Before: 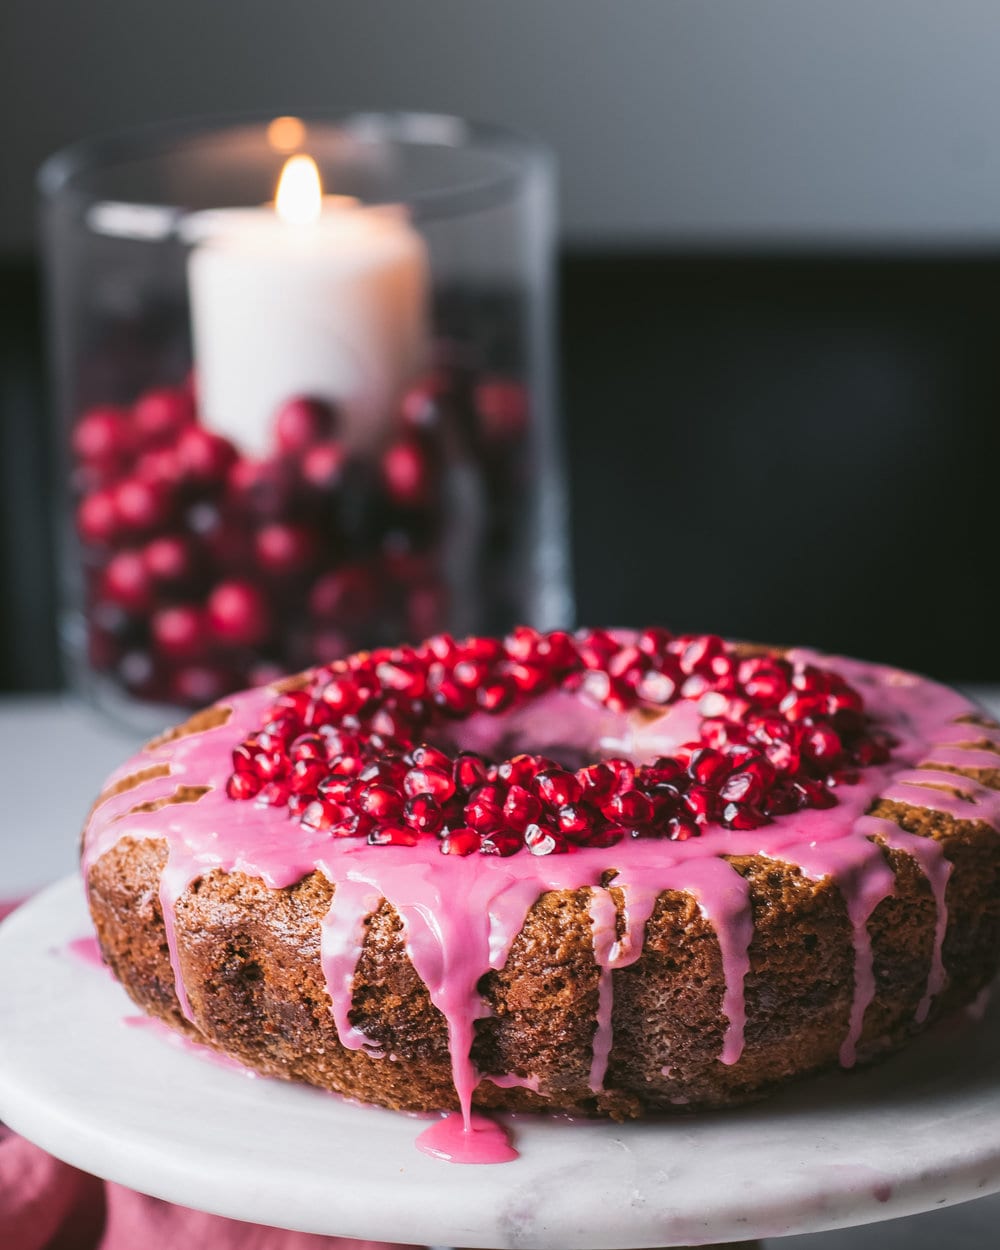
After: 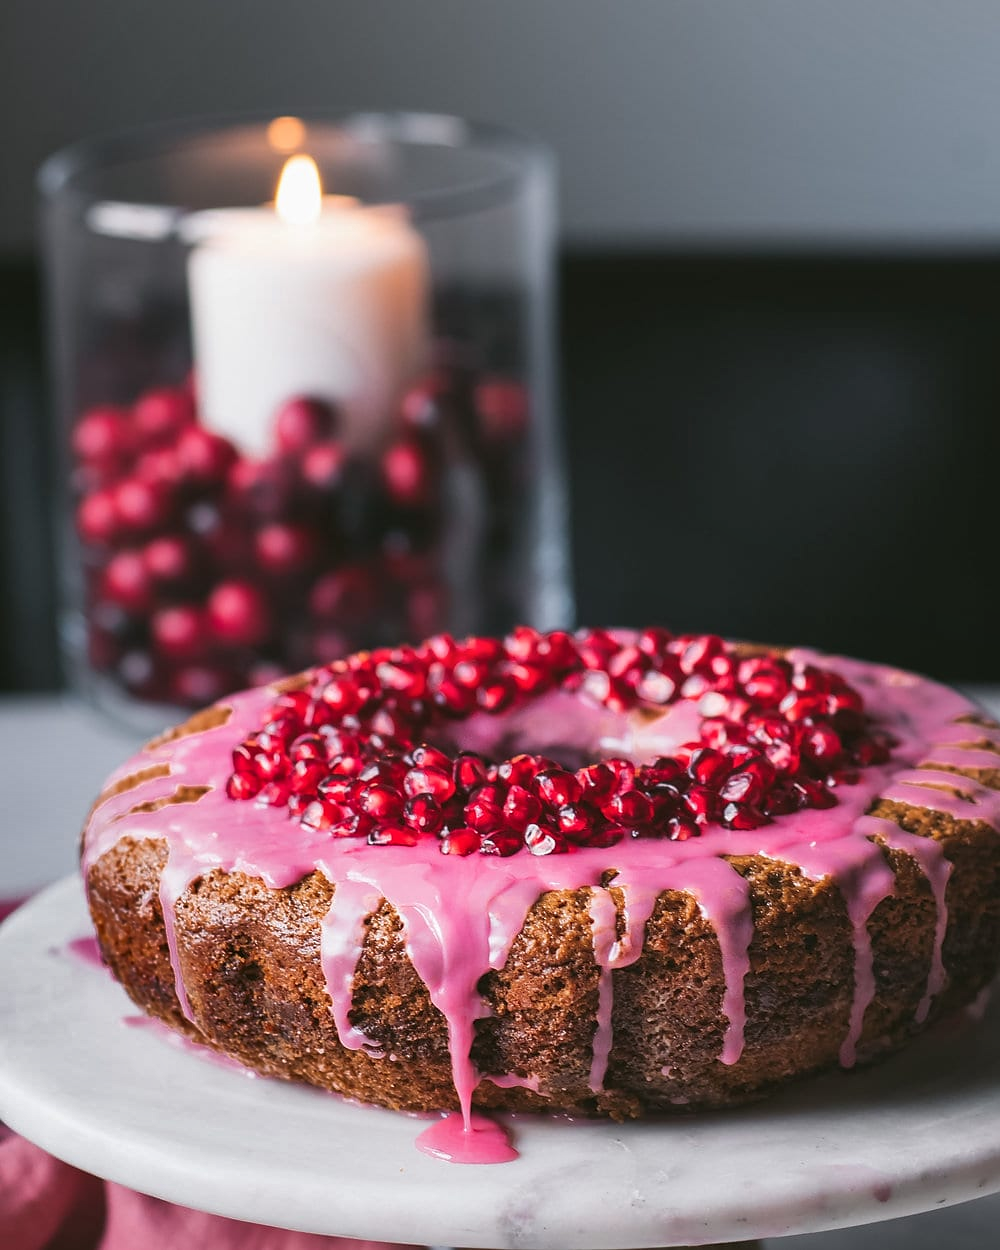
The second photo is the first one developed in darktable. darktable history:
shadows and highlights: shadows 24.39, highlights -78.67, soften with gaussian
sharpen: radius 1.037, threshold 1.029
